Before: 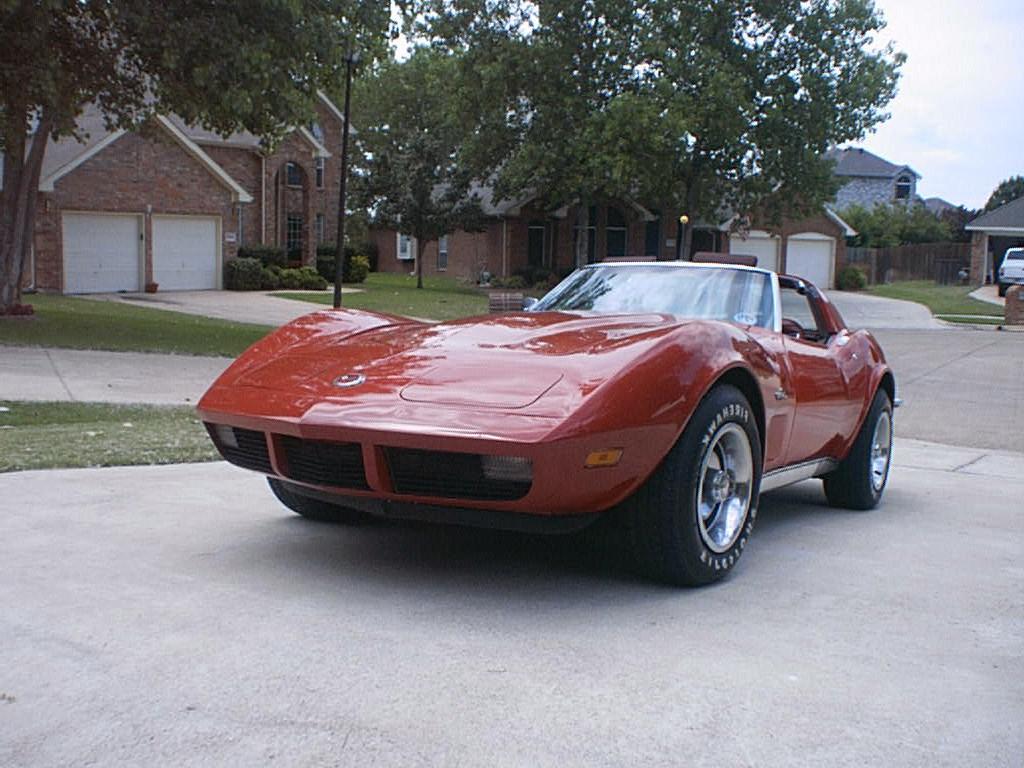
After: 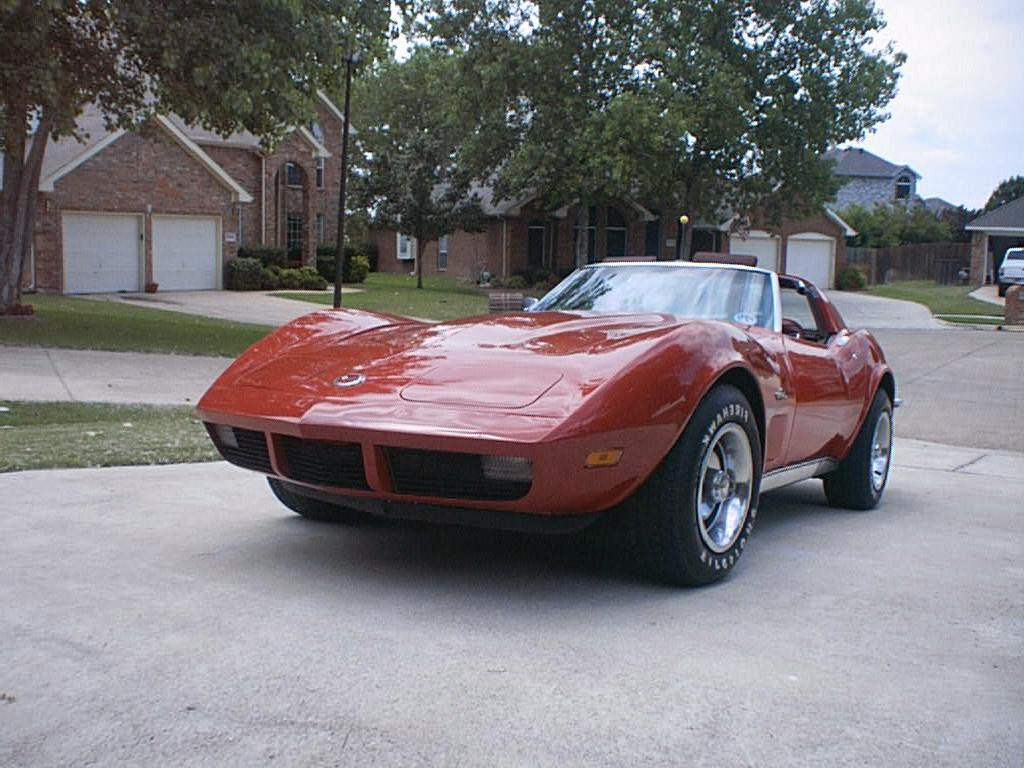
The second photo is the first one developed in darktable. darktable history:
rgb levels: preserve colors max RGB
shadows and highlights: highlights color adjustment 0%, low approximation 0.01, soften with gaussian
